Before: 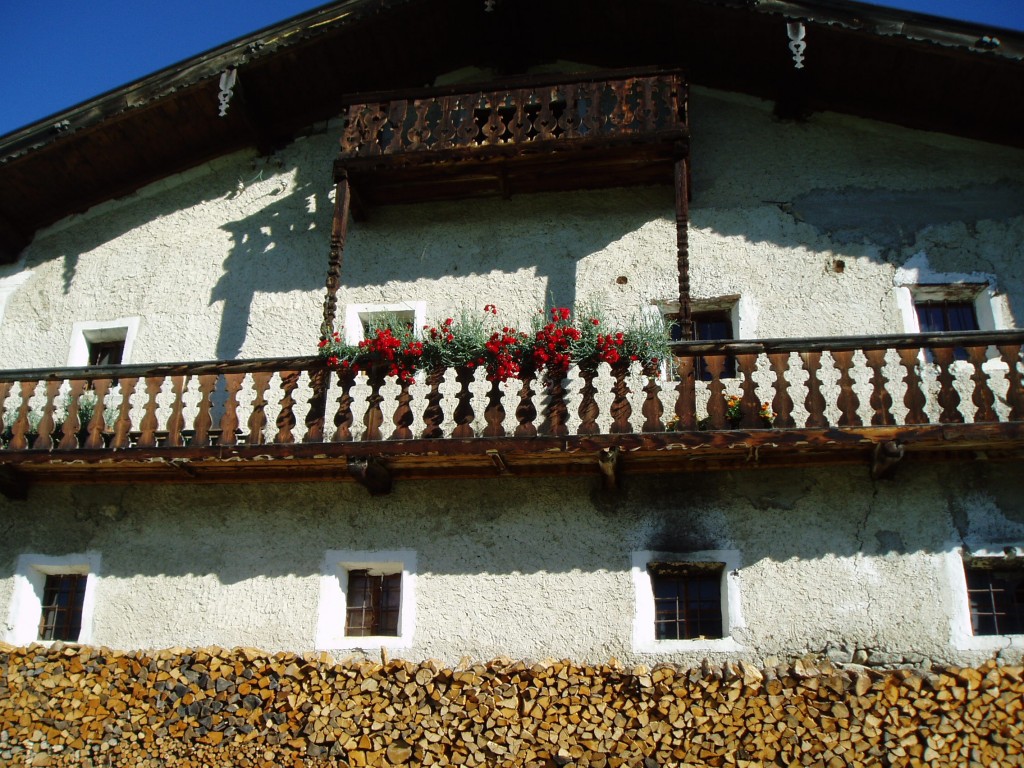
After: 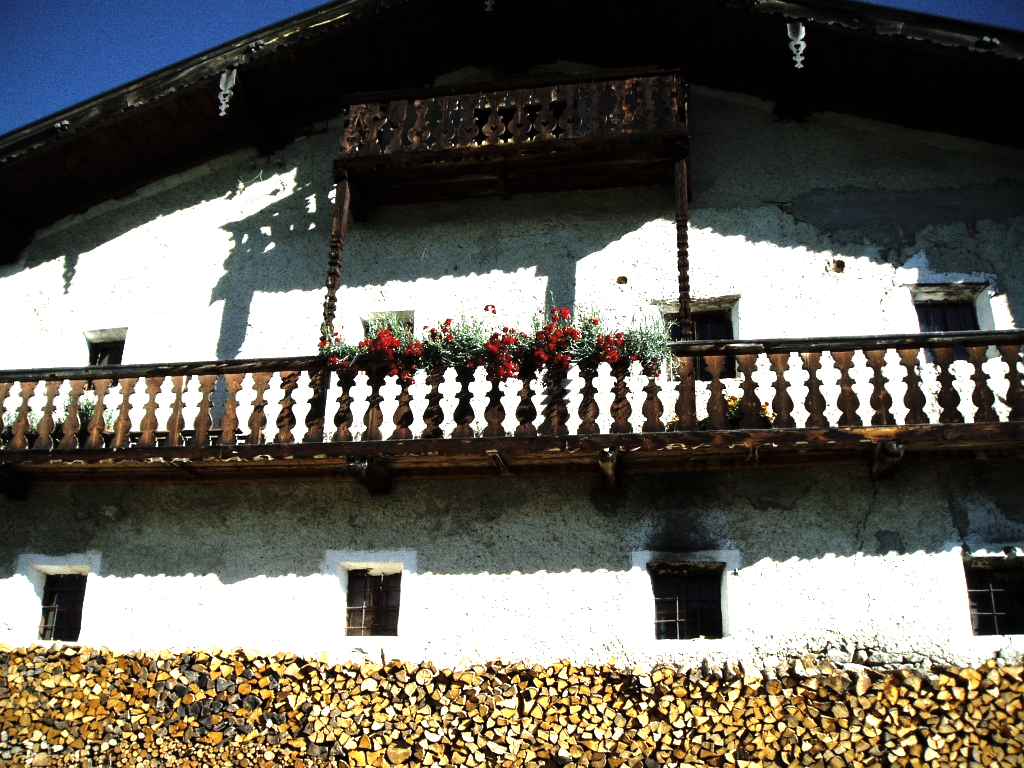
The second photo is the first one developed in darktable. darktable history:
vignetting: saturation 0, unbound false
grain: coarseness 0.47 ISO
levels: levels [0, 0.618, 1]
exposure: black level correction 0, exposure 1.5 EV, compensate exposure bias true, compensate highlight preservation false
